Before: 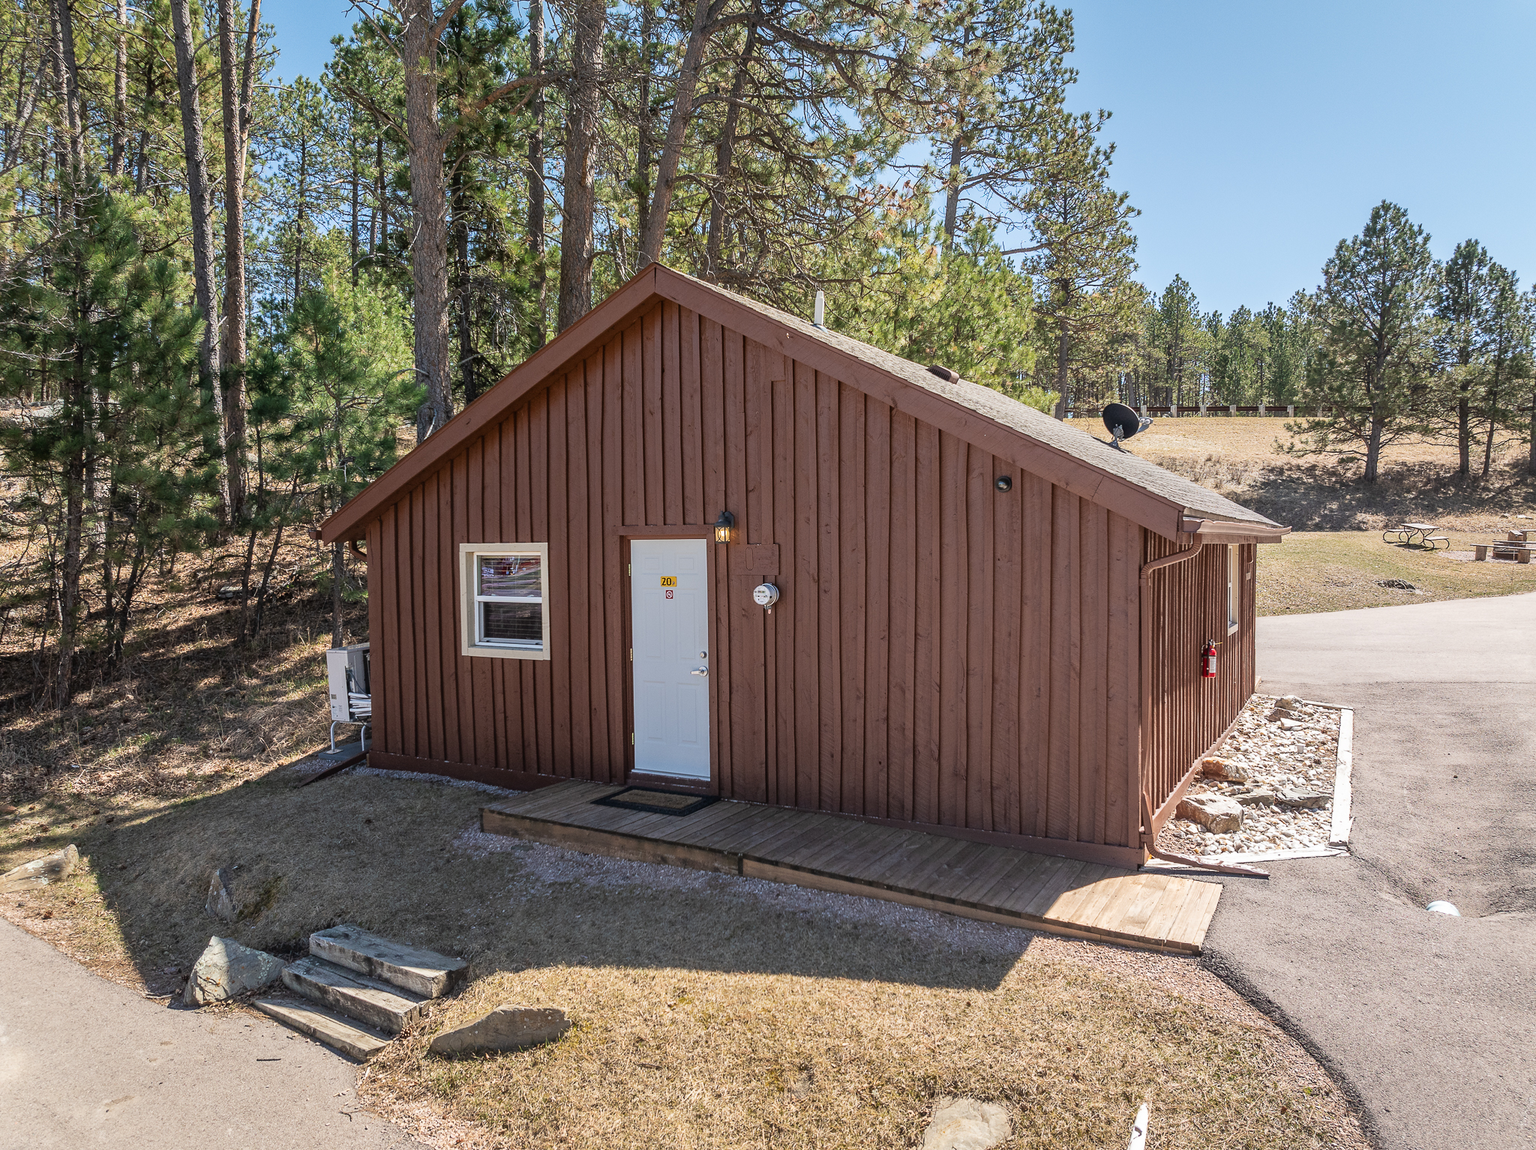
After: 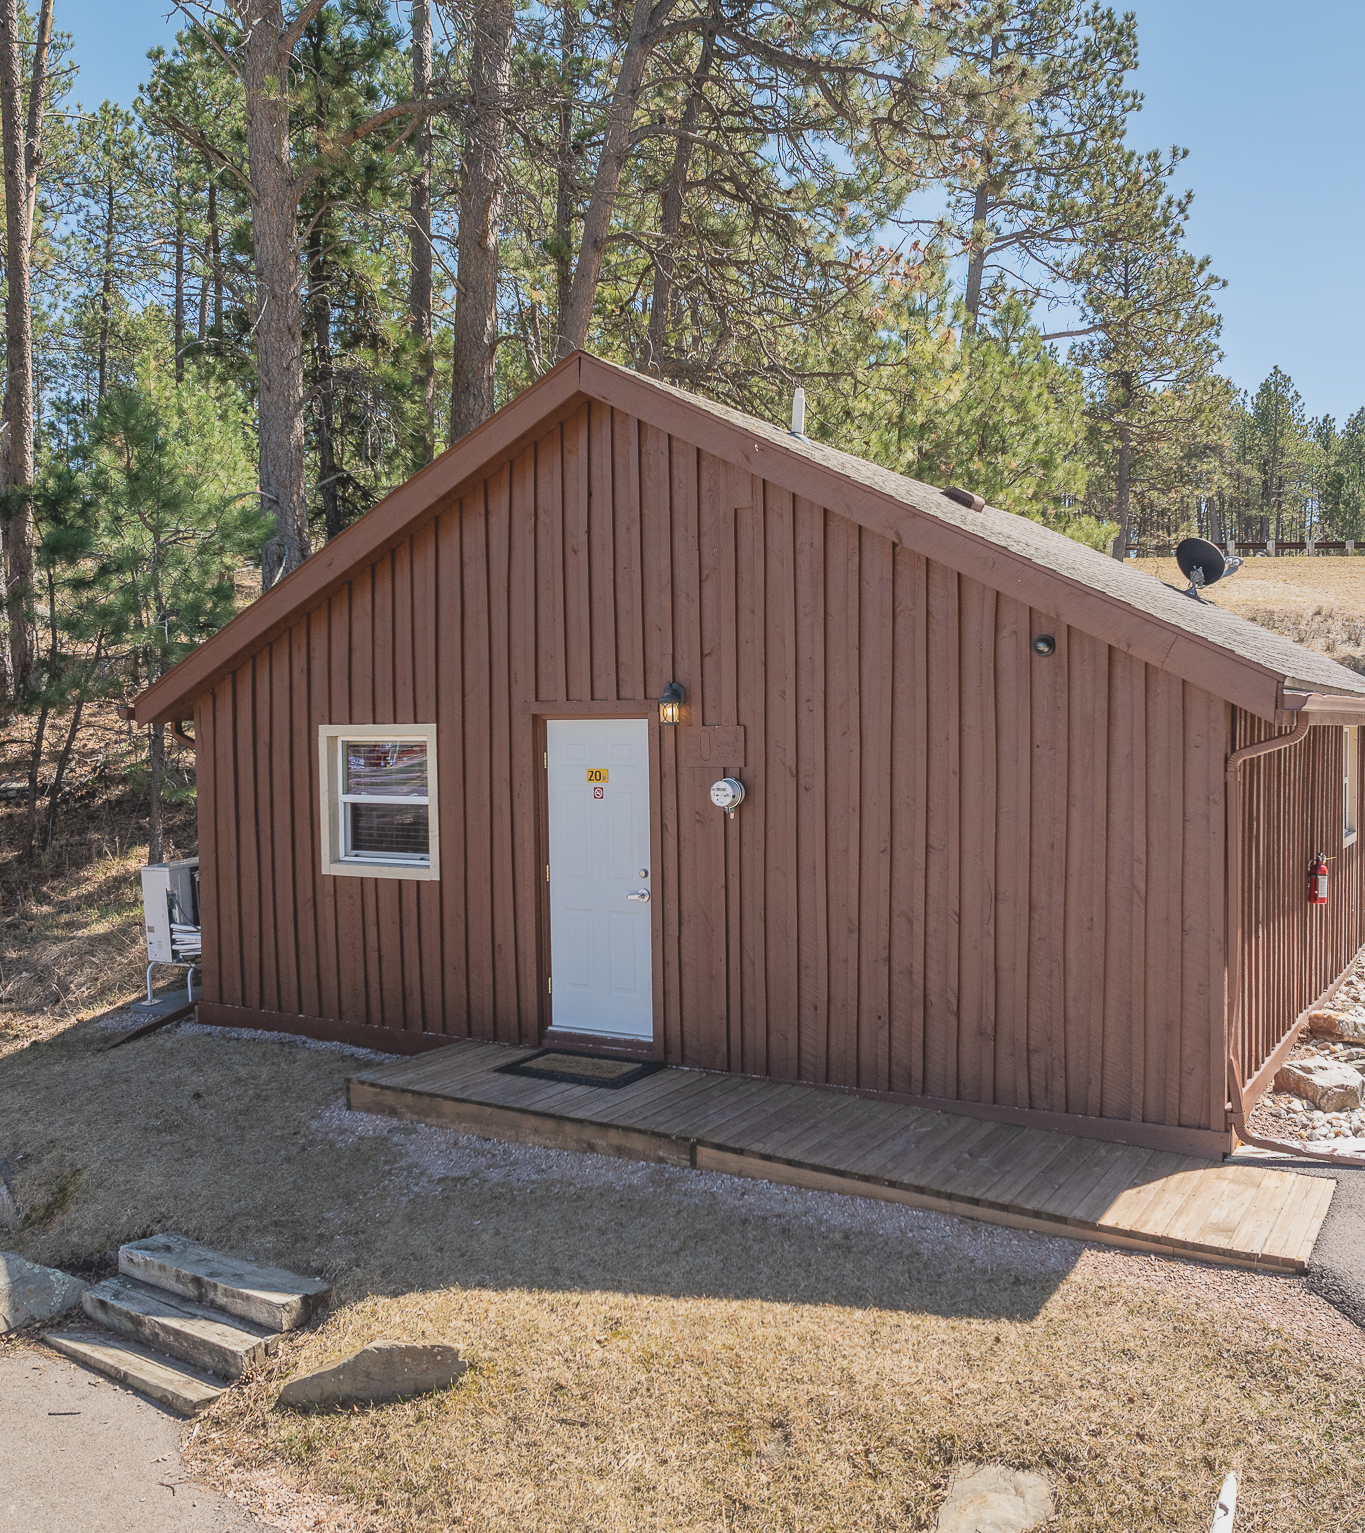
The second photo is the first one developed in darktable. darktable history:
contrast brightness saturation: contrast -0.143, brightness 0.047, saturation -0.122
crop and rotate: left 14.39%, right 18.938%
